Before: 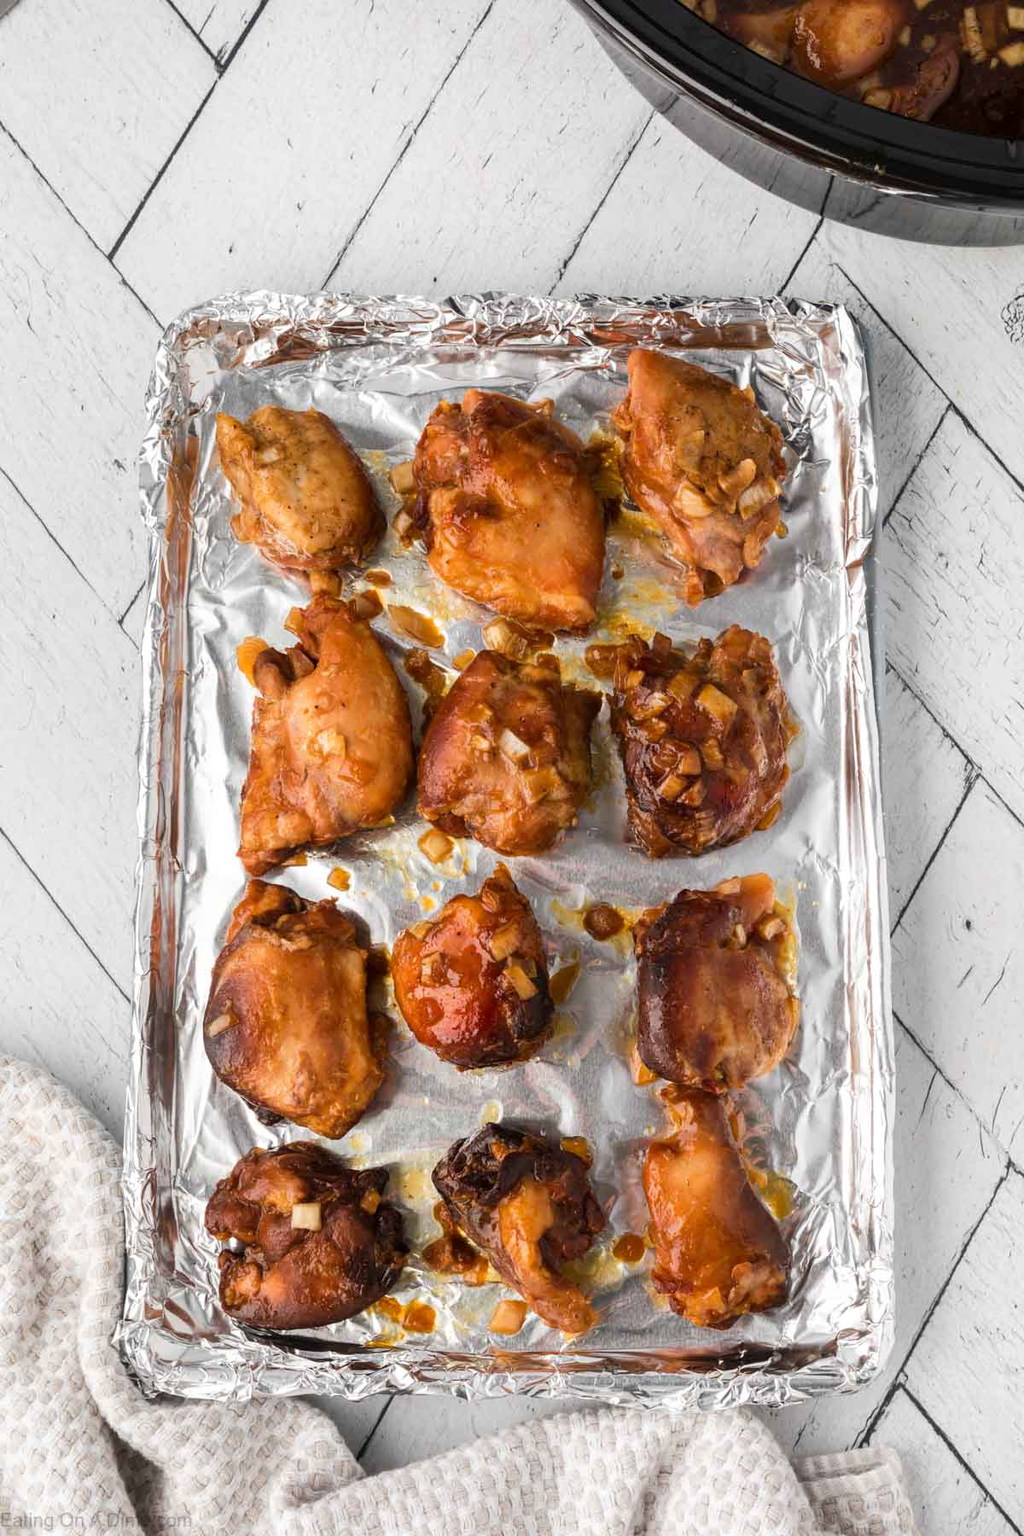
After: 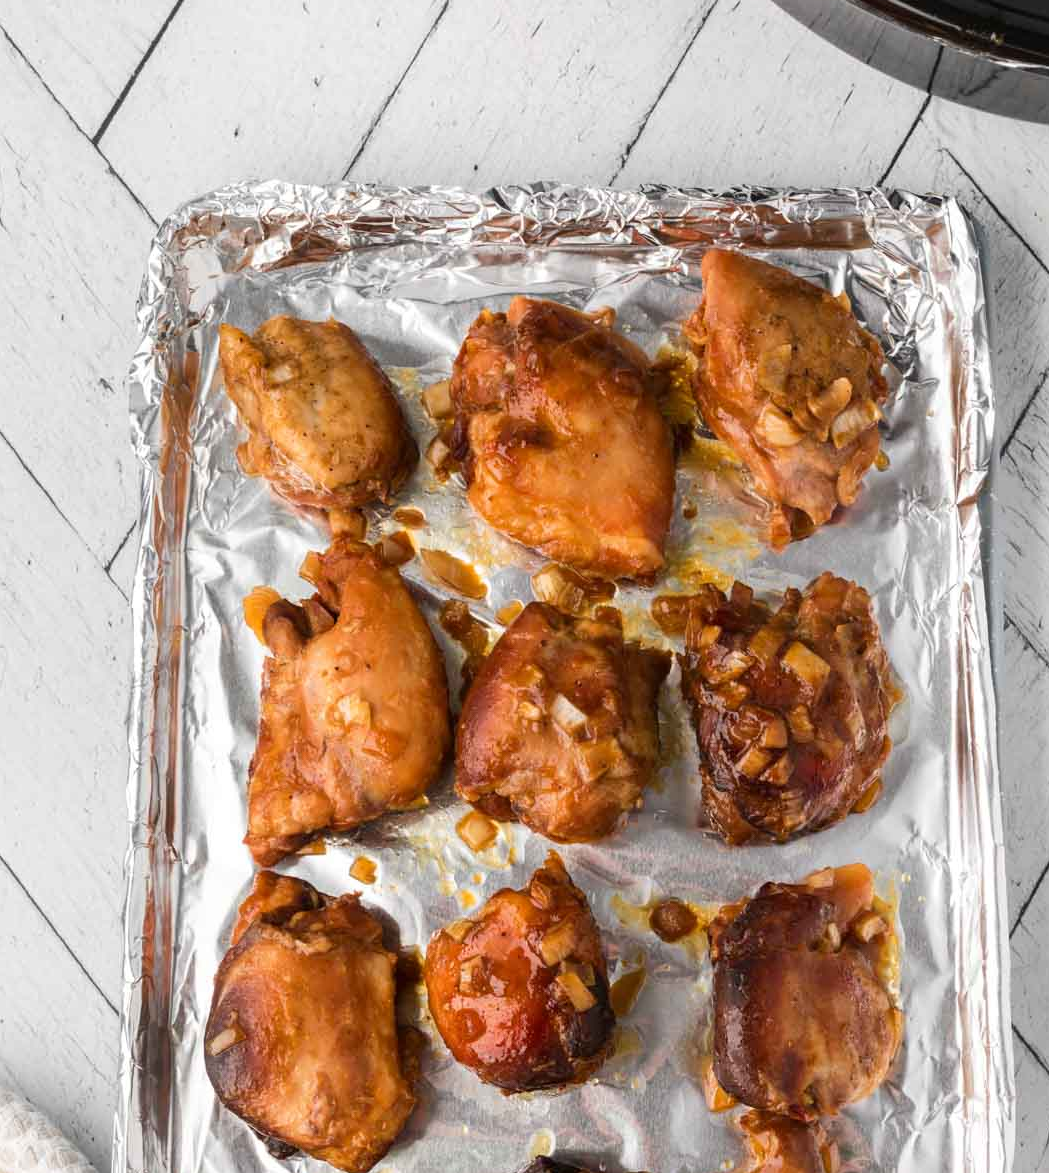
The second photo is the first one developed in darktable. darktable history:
crop: left 2.892%, top 8.92%, right 9.679%, bottom 25.881%
